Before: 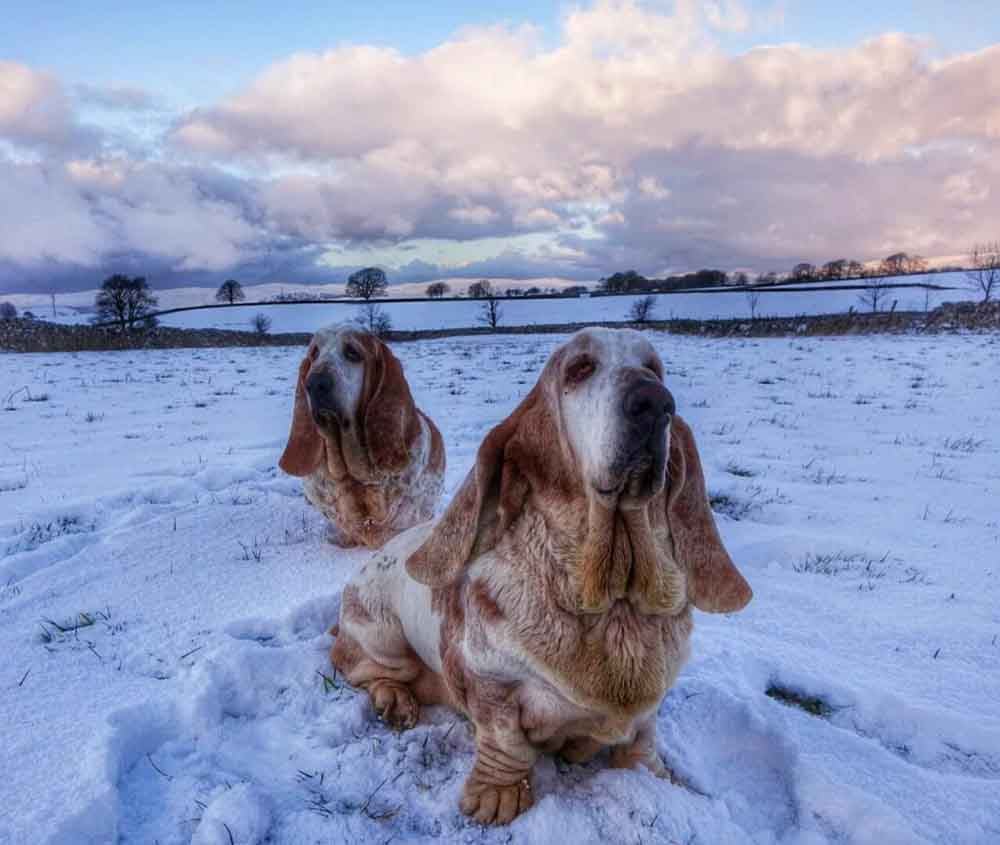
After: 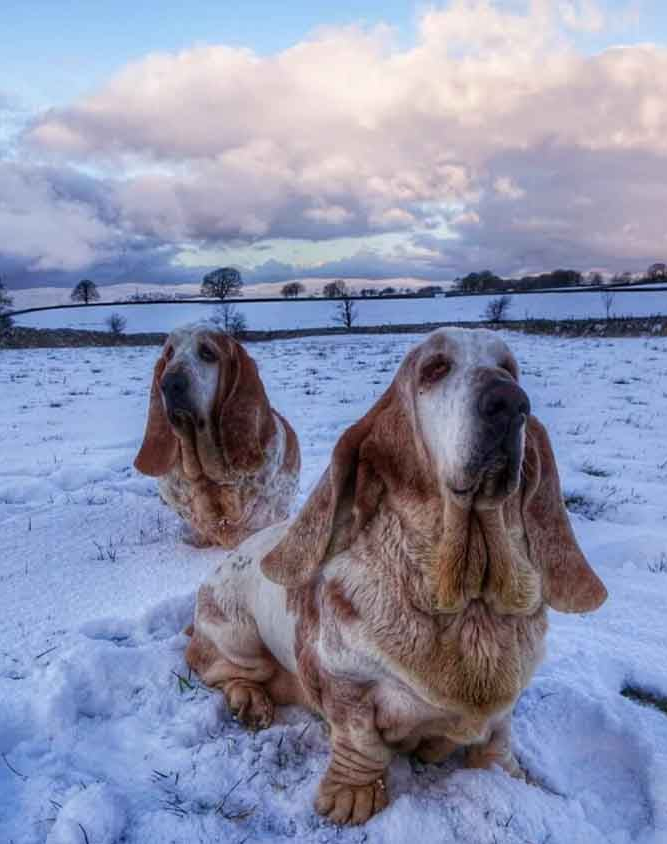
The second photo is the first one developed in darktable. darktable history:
crop and rotate: left 14.507%, right 18.782%
